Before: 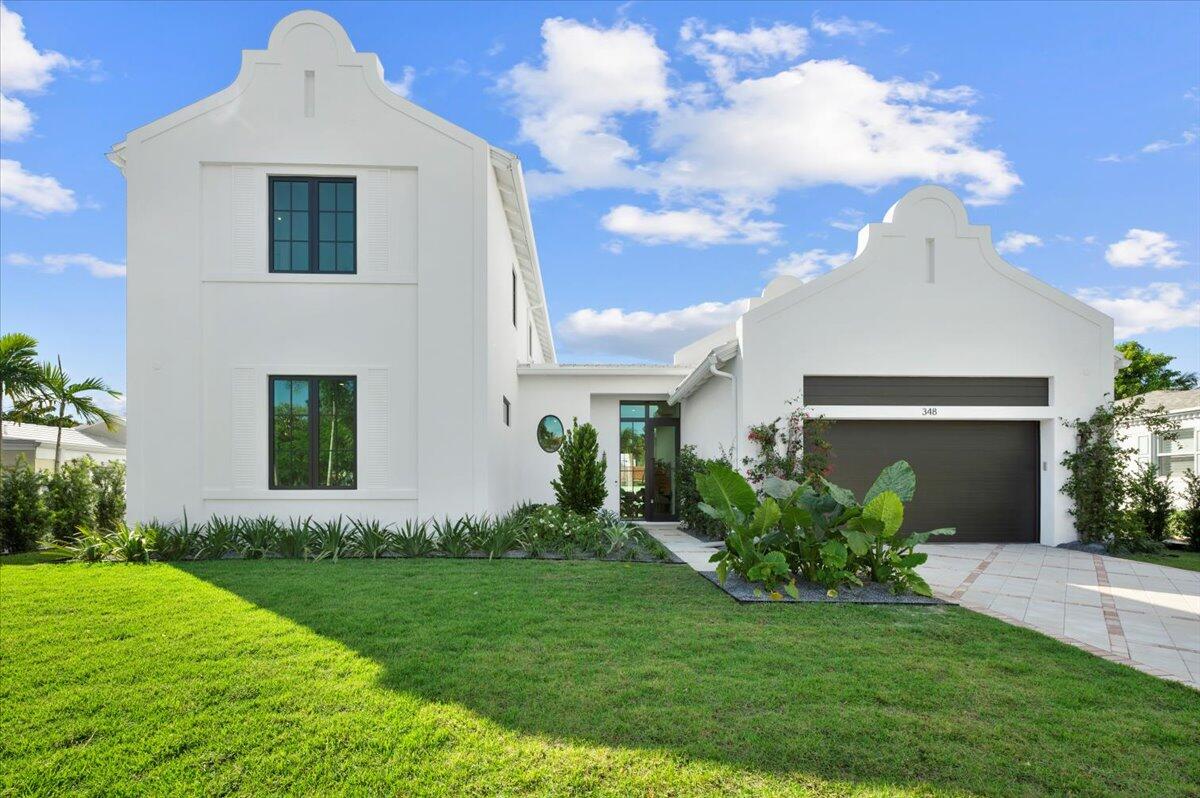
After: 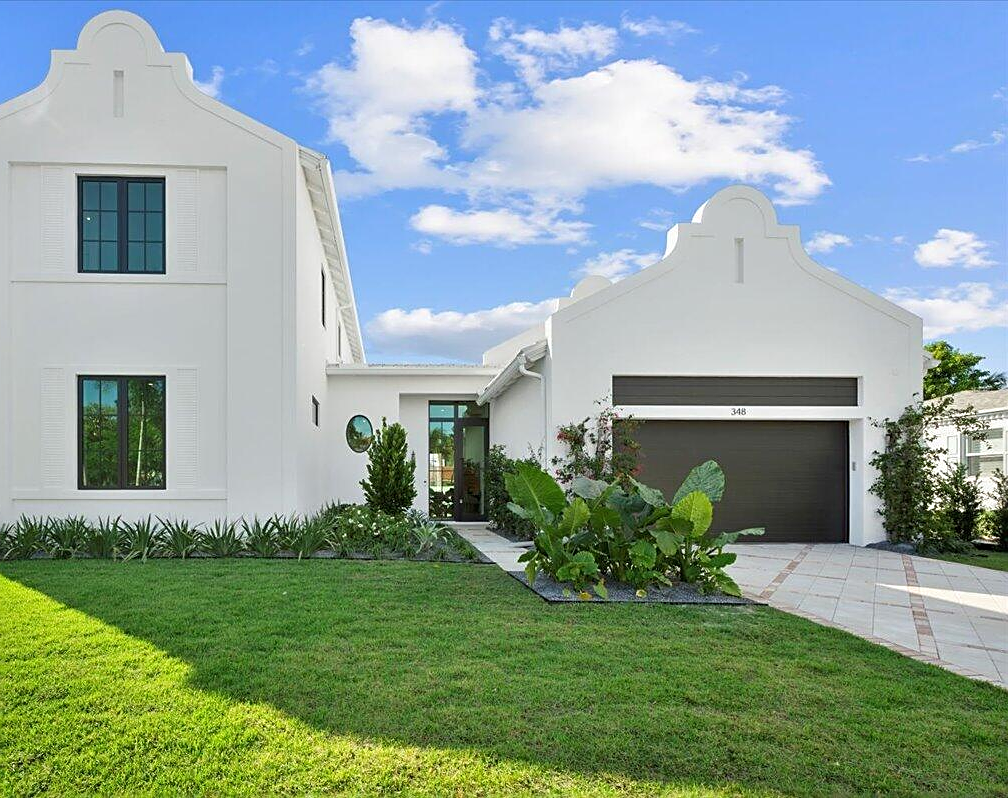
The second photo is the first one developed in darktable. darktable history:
sharpen: on, module defaults
crop: left 15.945%
